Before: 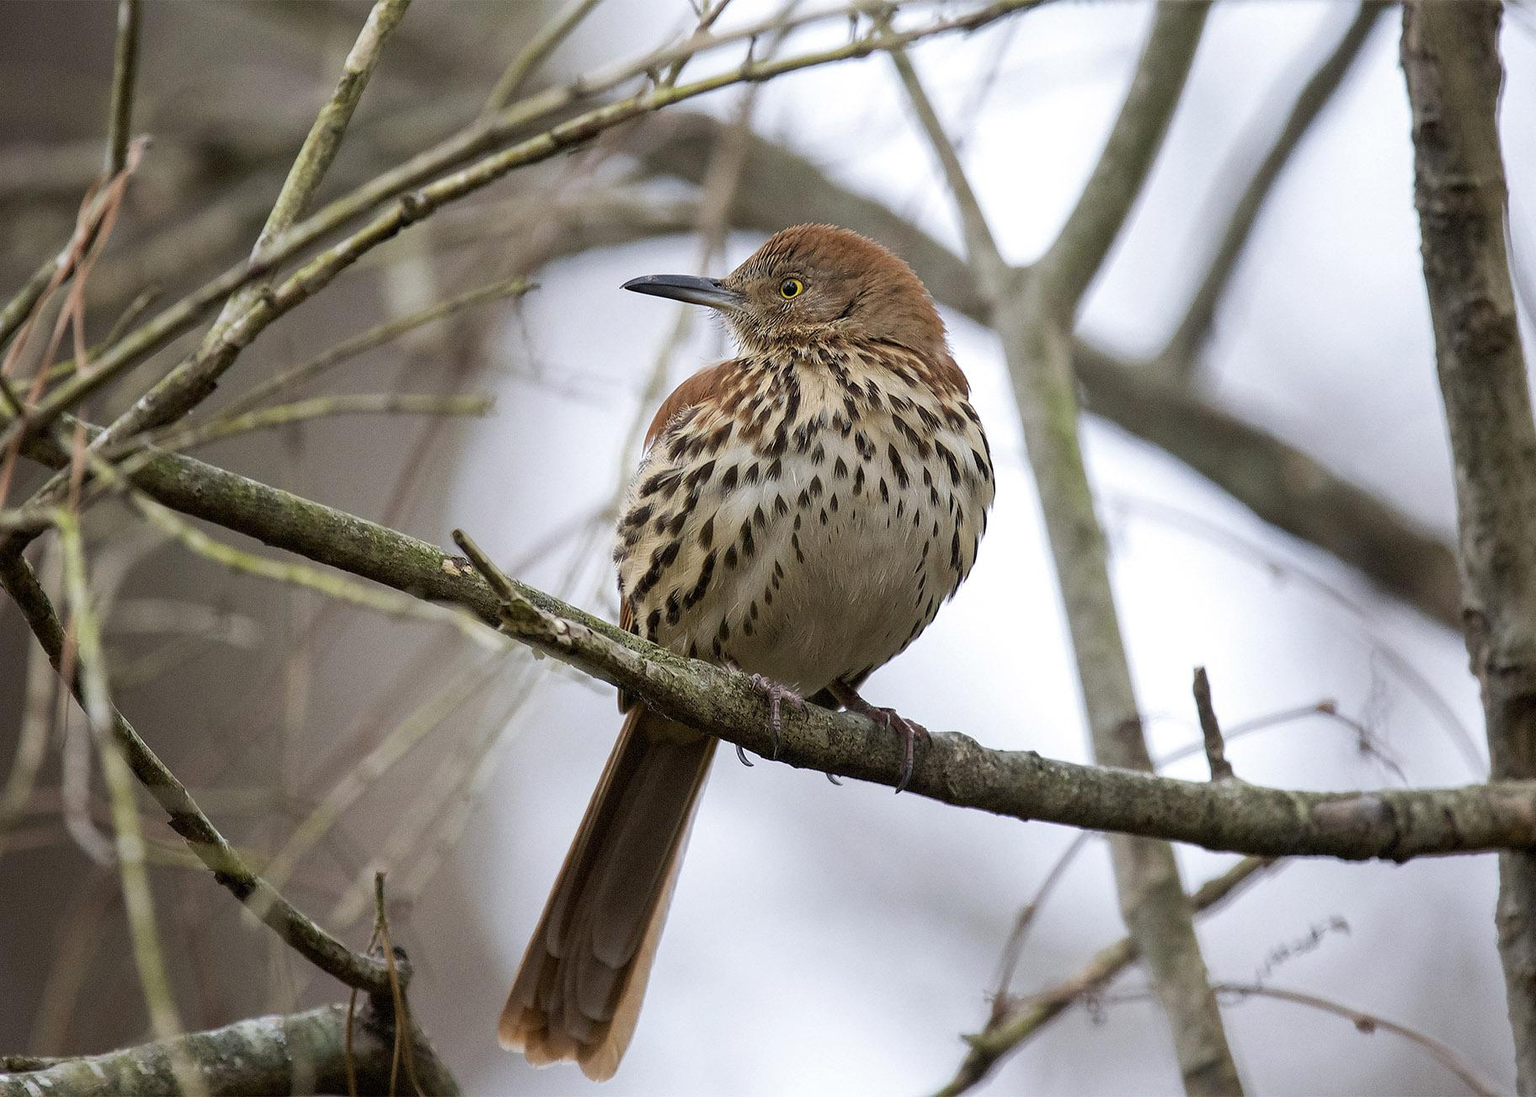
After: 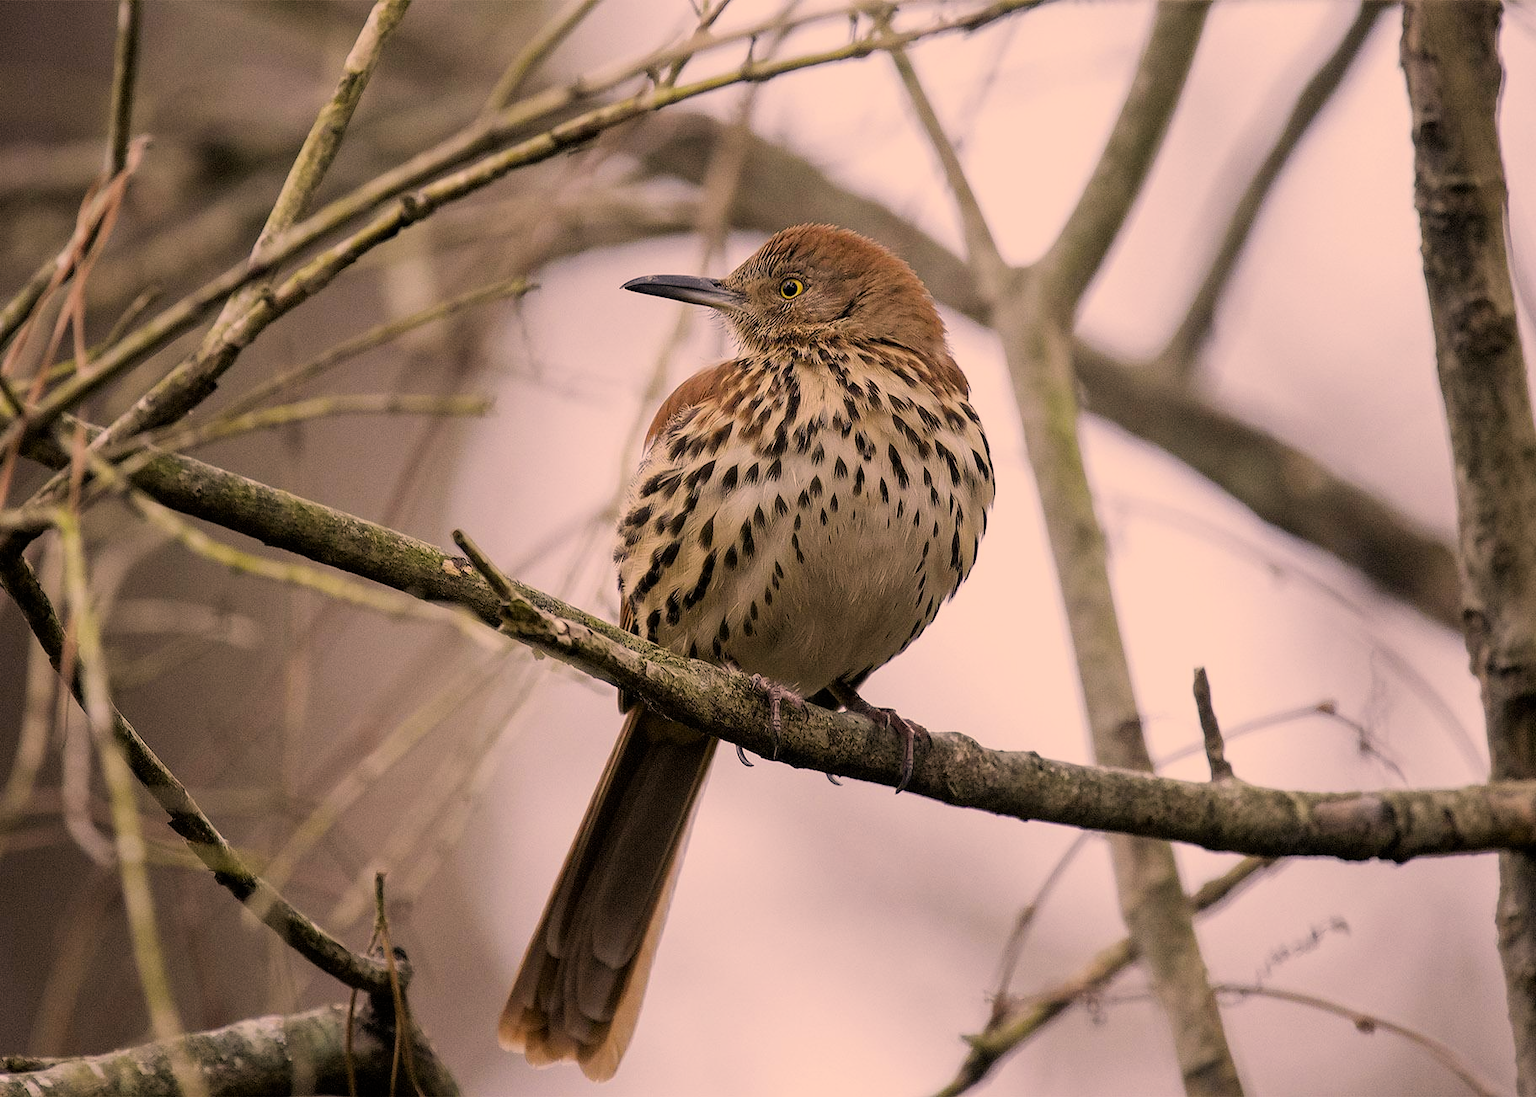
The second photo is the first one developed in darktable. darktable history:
color correction: highlights a* 17.7, highlights b* 19.13
filmic rgb: black relative exposure -8 EV, white relative exposure 3.79 EV, hardness 4.38
